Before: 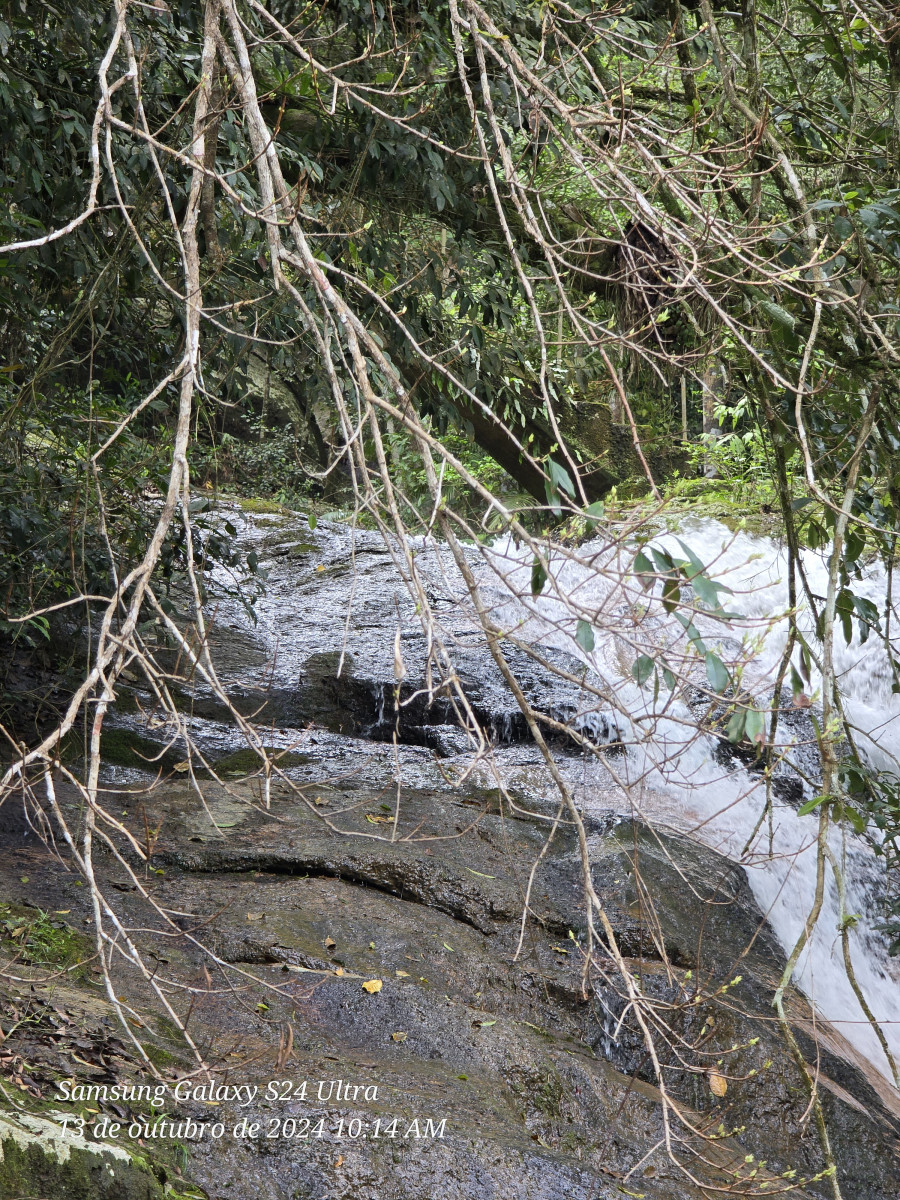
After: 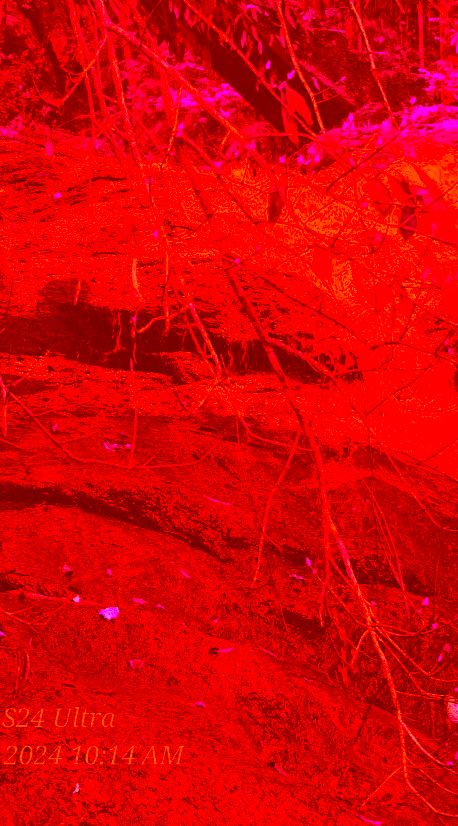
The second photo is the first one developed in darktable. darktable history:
white balance: red 1, blue 1
contrast brightness saturation: contrast 0.13, brightness -0.24, saturation 0.14
crop and rotate: left 29.237%, top 31.152%, right 19.807%
color correction: highlights a* -39.68, highlights b* -40, shadows a* -40, shadows b* -40, saturation -3
